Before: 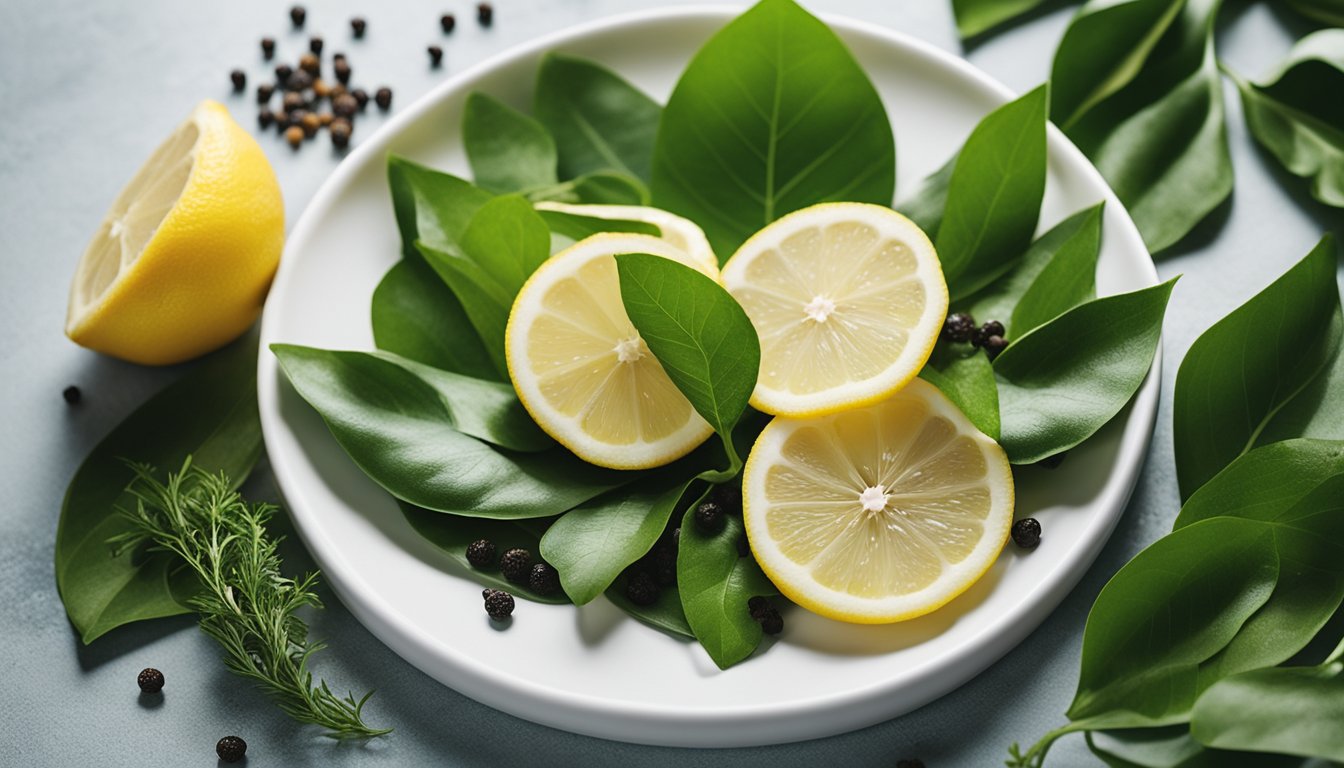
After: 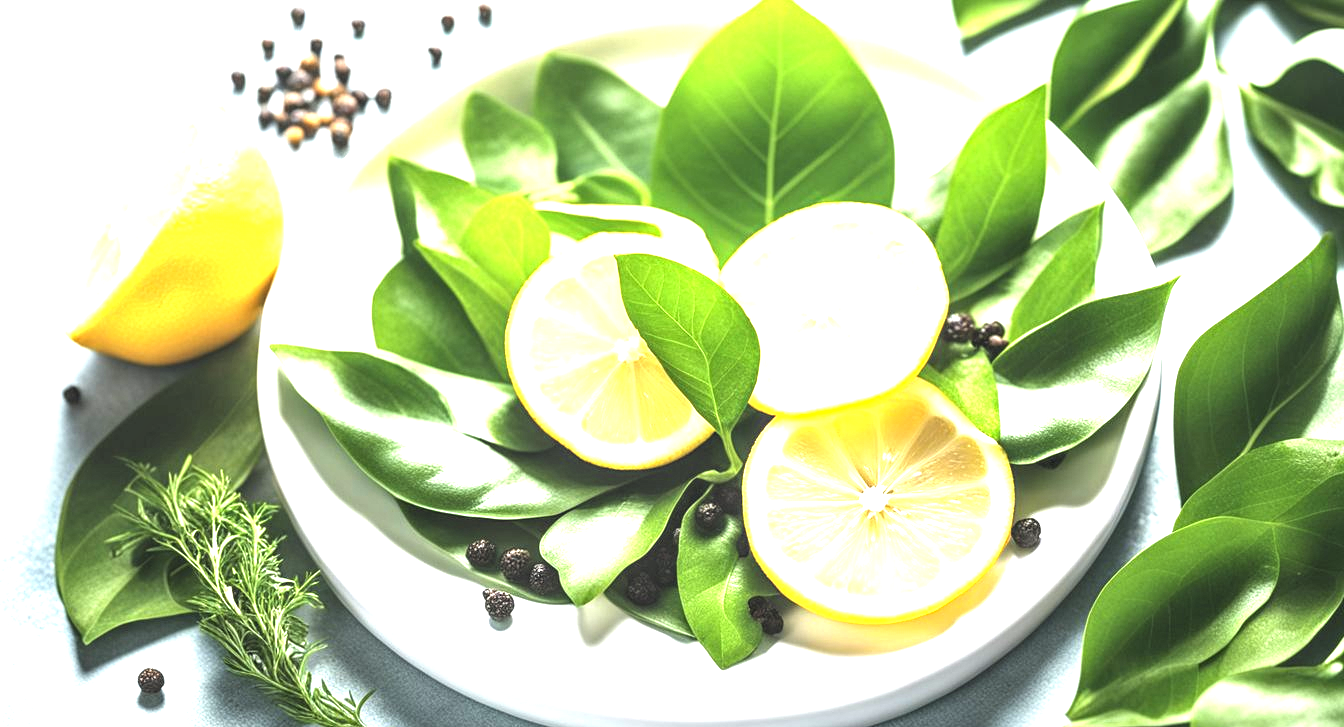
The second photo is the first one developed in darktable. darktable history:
local contrast: on, module defaults
crop and rotate: top 0.008%, bottom 5.208%
exposure: black level correction 0, exposure 1.748 EV, compensate highlight preservation false
levels: levels [0.062, 0.494, 0.925]
